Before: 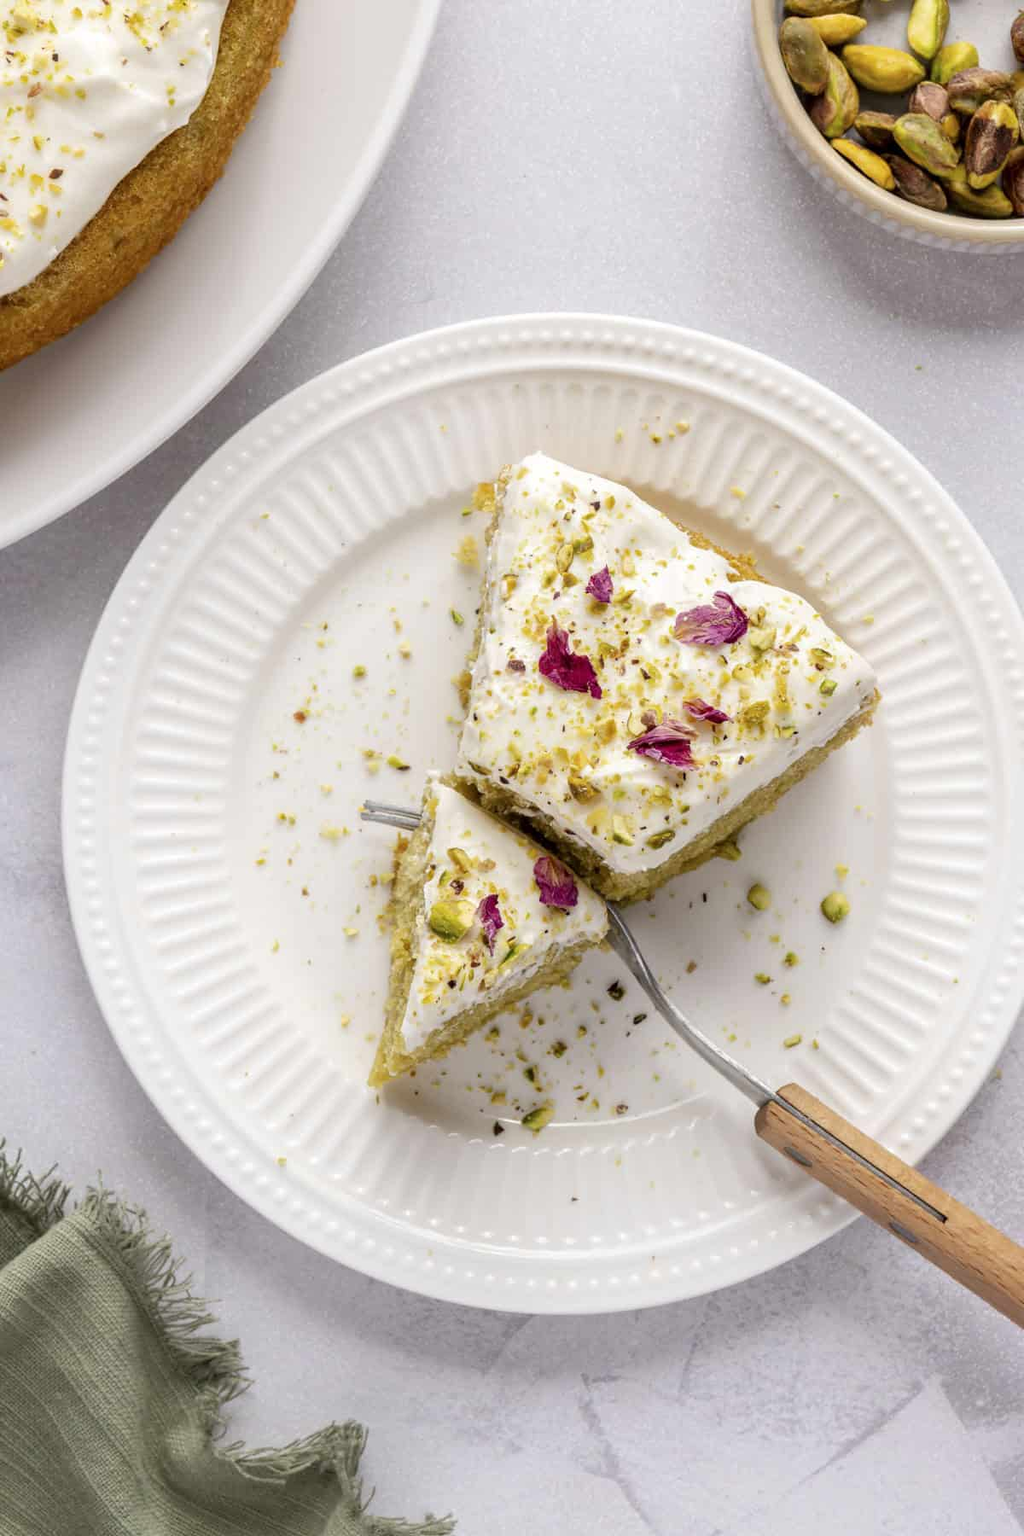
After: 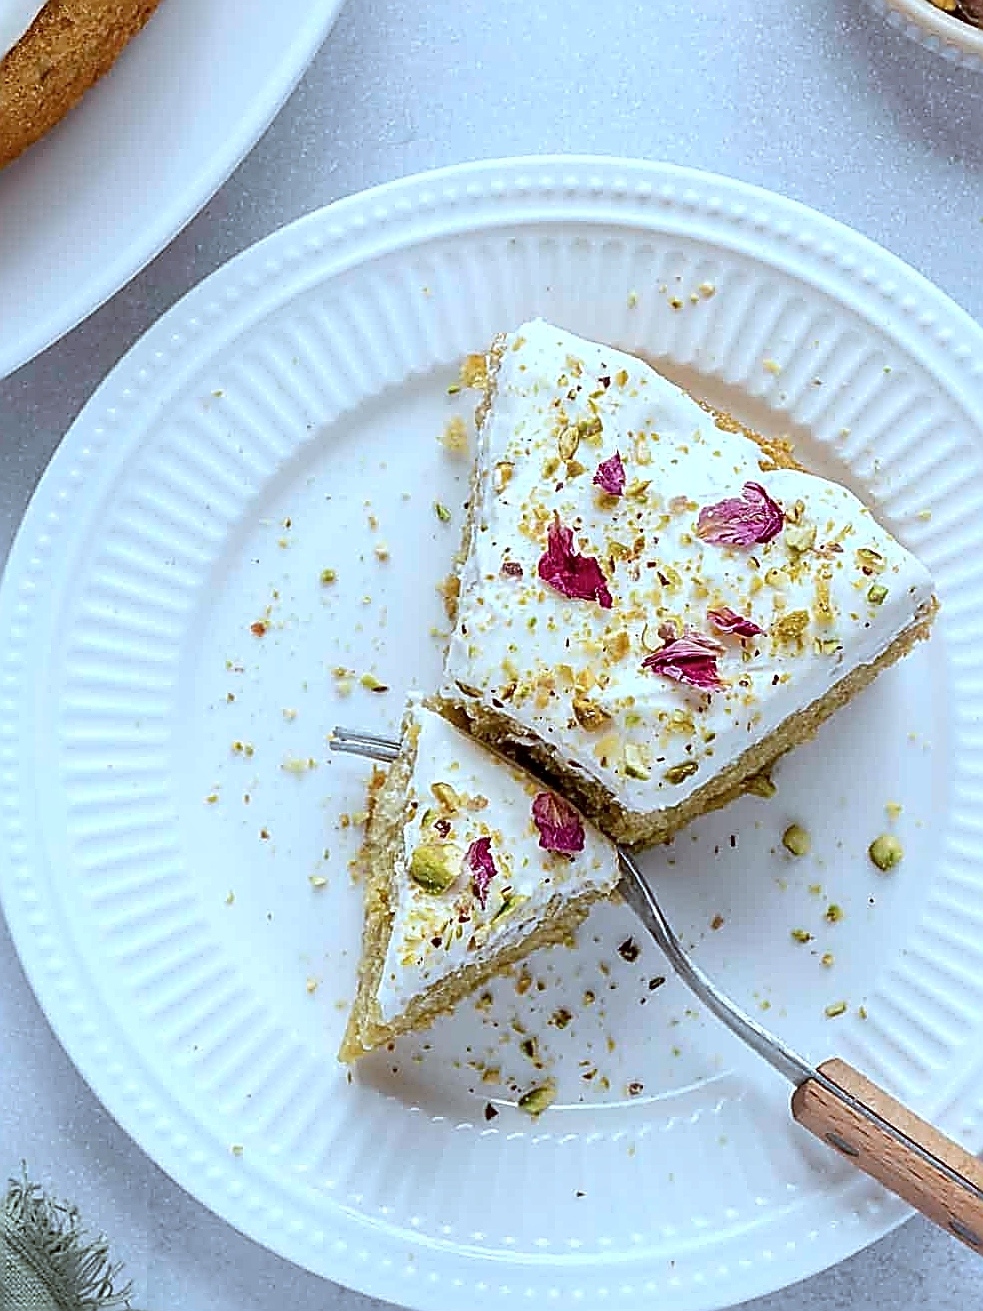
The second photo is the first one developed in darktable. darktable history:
local contrast: mode bilateral grid, contrast 20, coarseness 51, detail 119%, midtone range 0.2
crop: left 7.783%, top 11.733%, right 10.238%, bottom 15.402%
color correction: highlights a* -9.27, highlights b* -22.45
sharpen: amount 1.993
